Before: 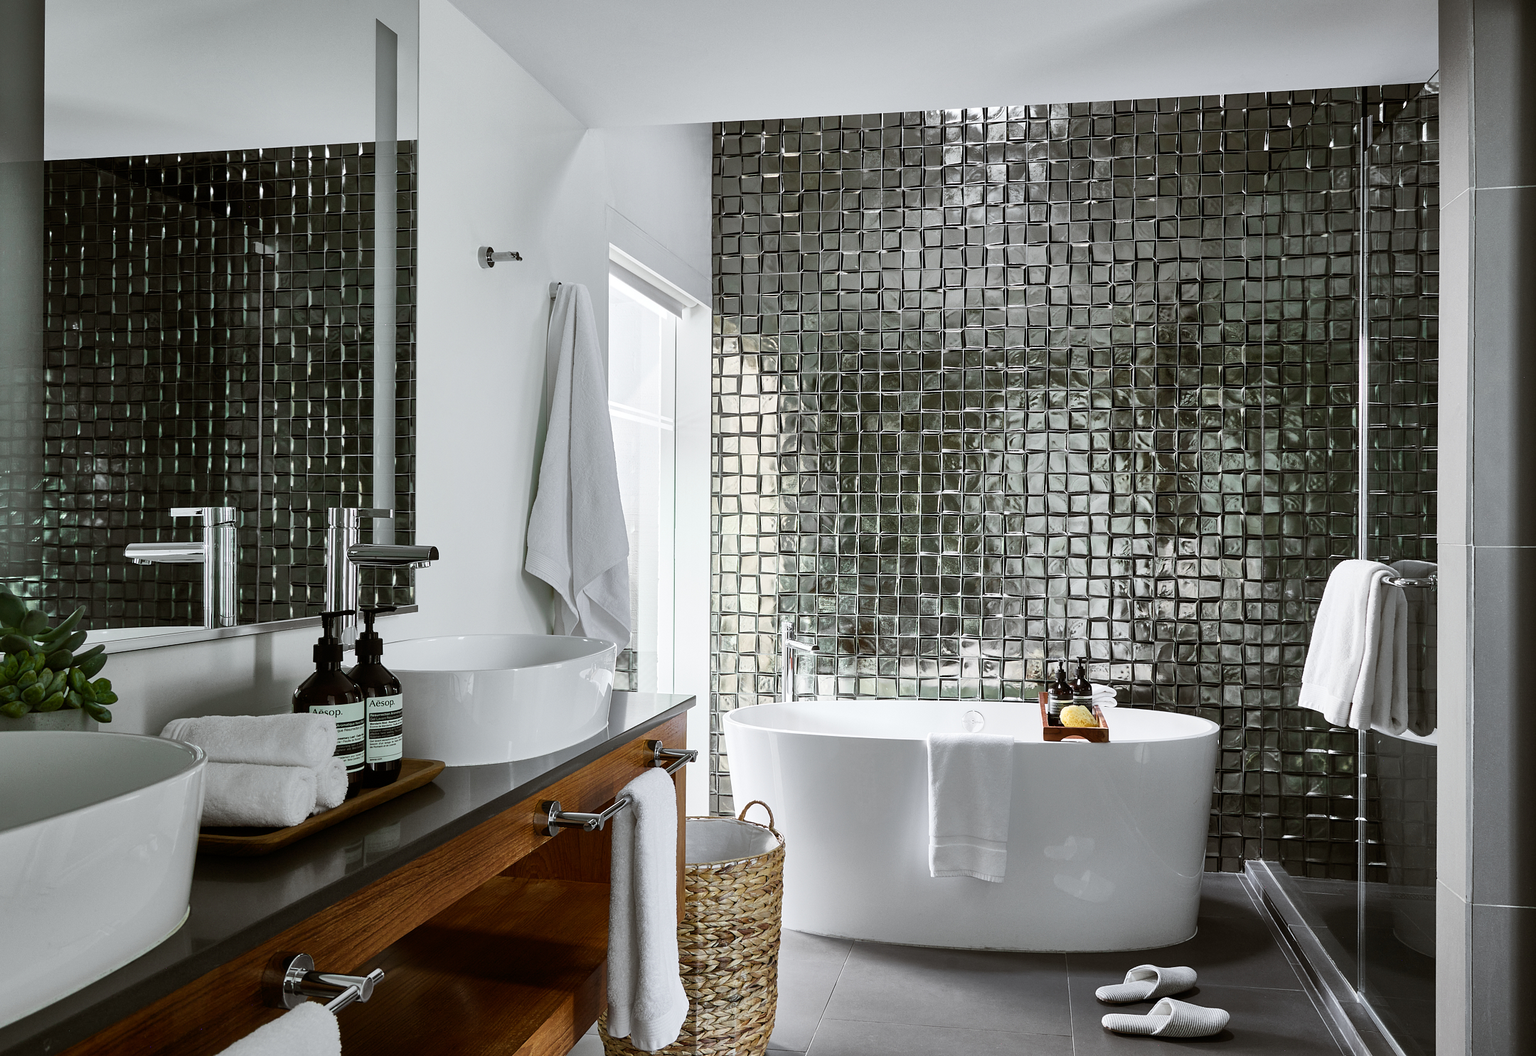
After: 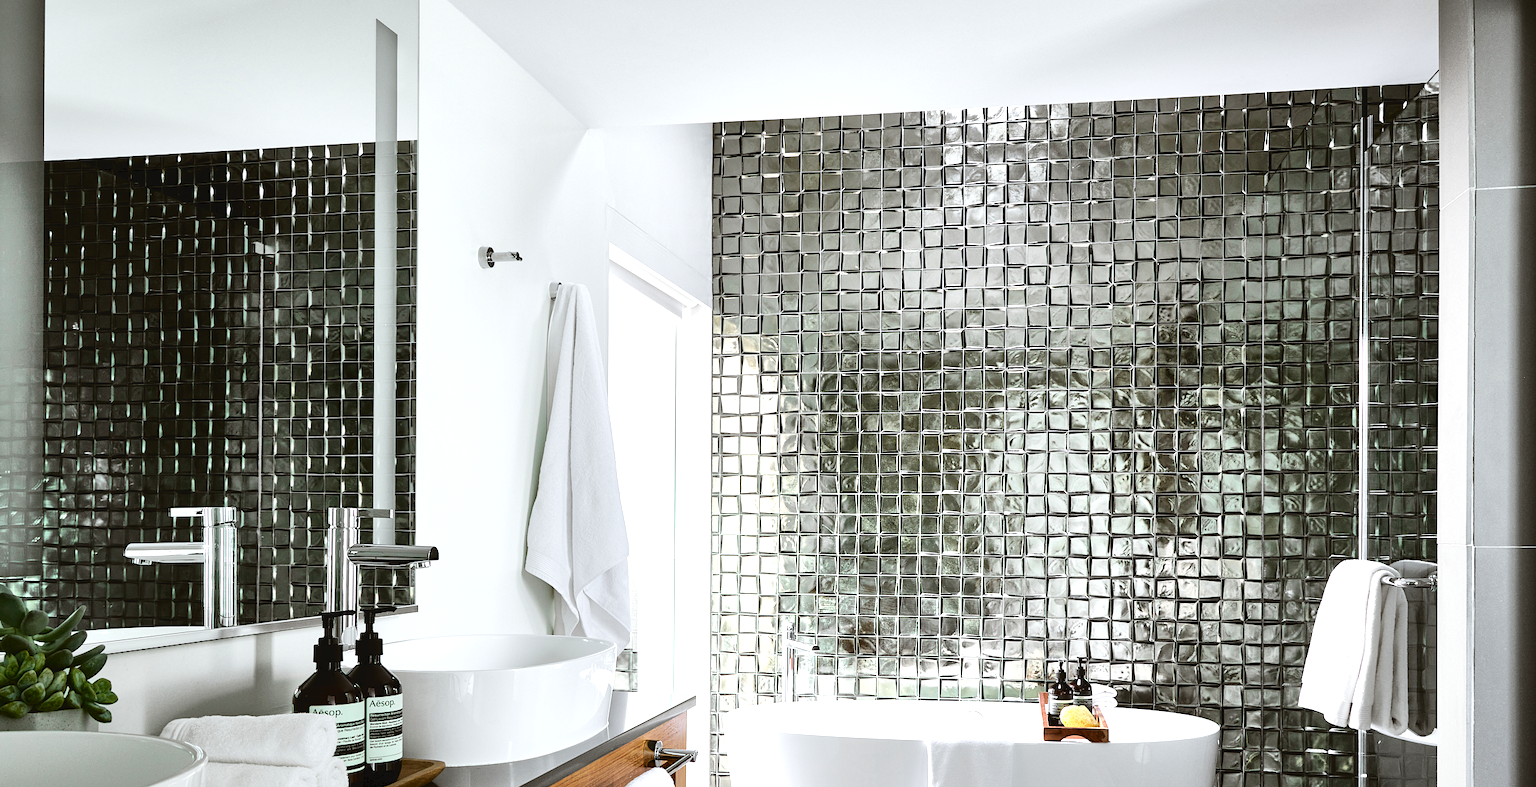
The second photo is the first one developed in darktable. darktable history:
crop: bottom 24.989%
tone curve: curves: ch0 [(0, 0) (0.003, 0.044) (0.011, 0.045) (0.025, 0.048) (0.044, 0.051) (0.069, 0.065) (0.1, 0.08) (0.136, 0.108) (0.177, 0.152) (0.224, 0.216) (0.277, 0.305) (0.335, 0.392) (0.399, 0.481) (0.468, 0.579) (0.543, 0.658) (0.623, 0.729) (0.709, 0.8) (0.801, 0.867) (0.898, 0.93) (1, 1)], color space Lab, independent channels, preserve colors basic power
exposure: exposure 0.72 EV, compensate exposure bias true, compensate highlight preservation false
